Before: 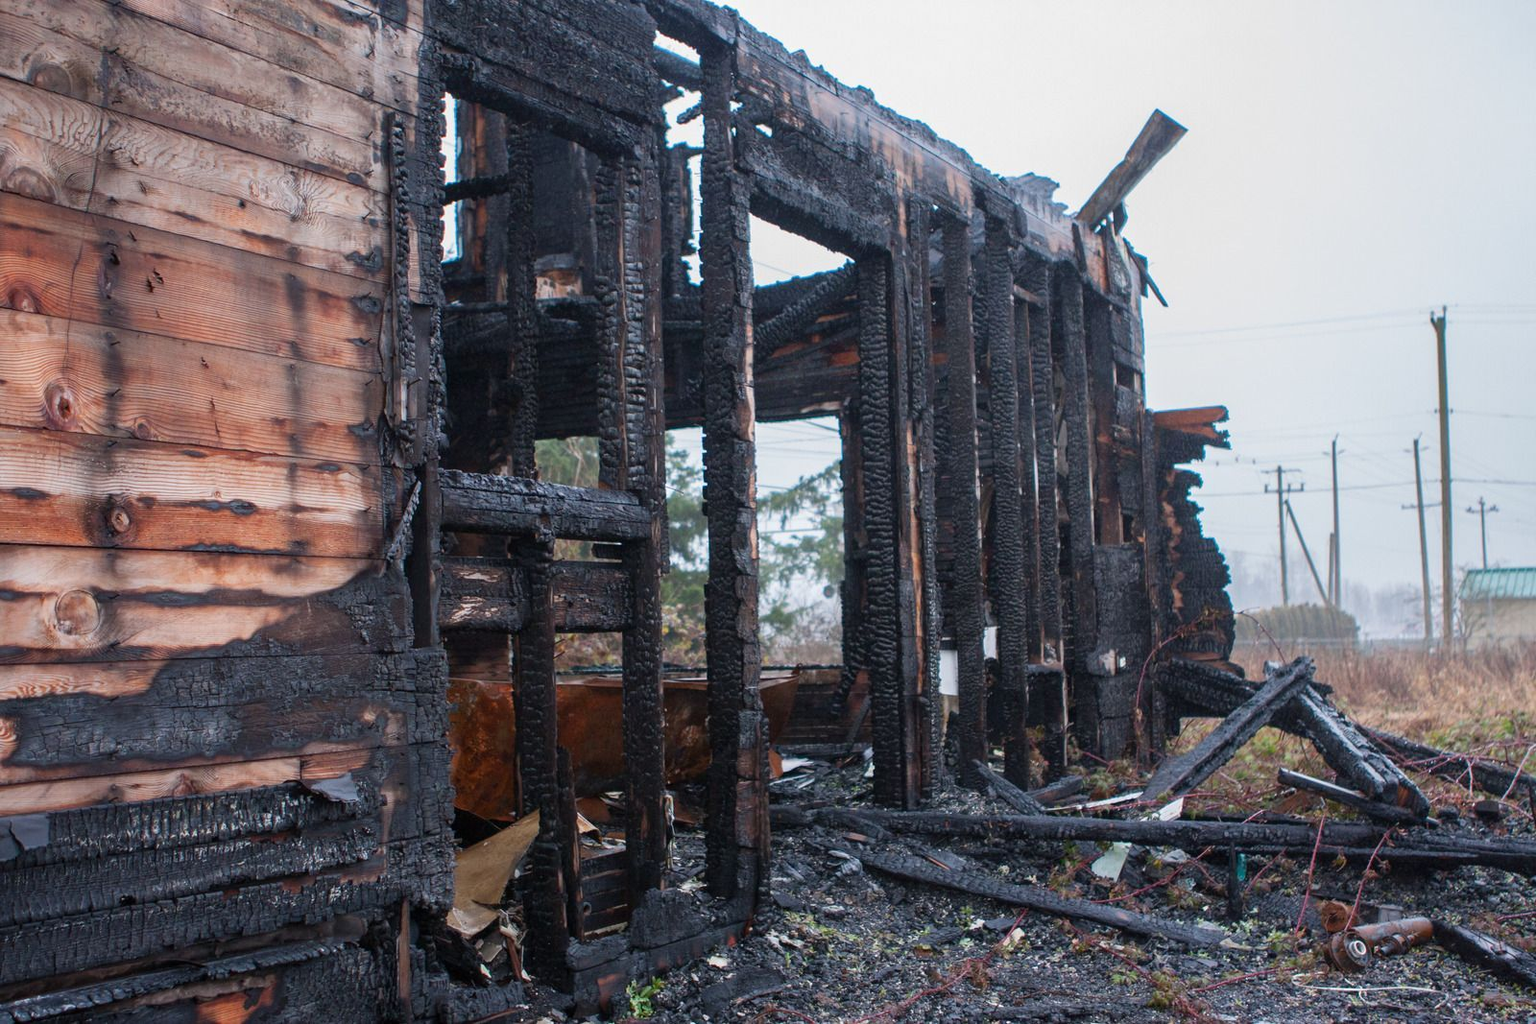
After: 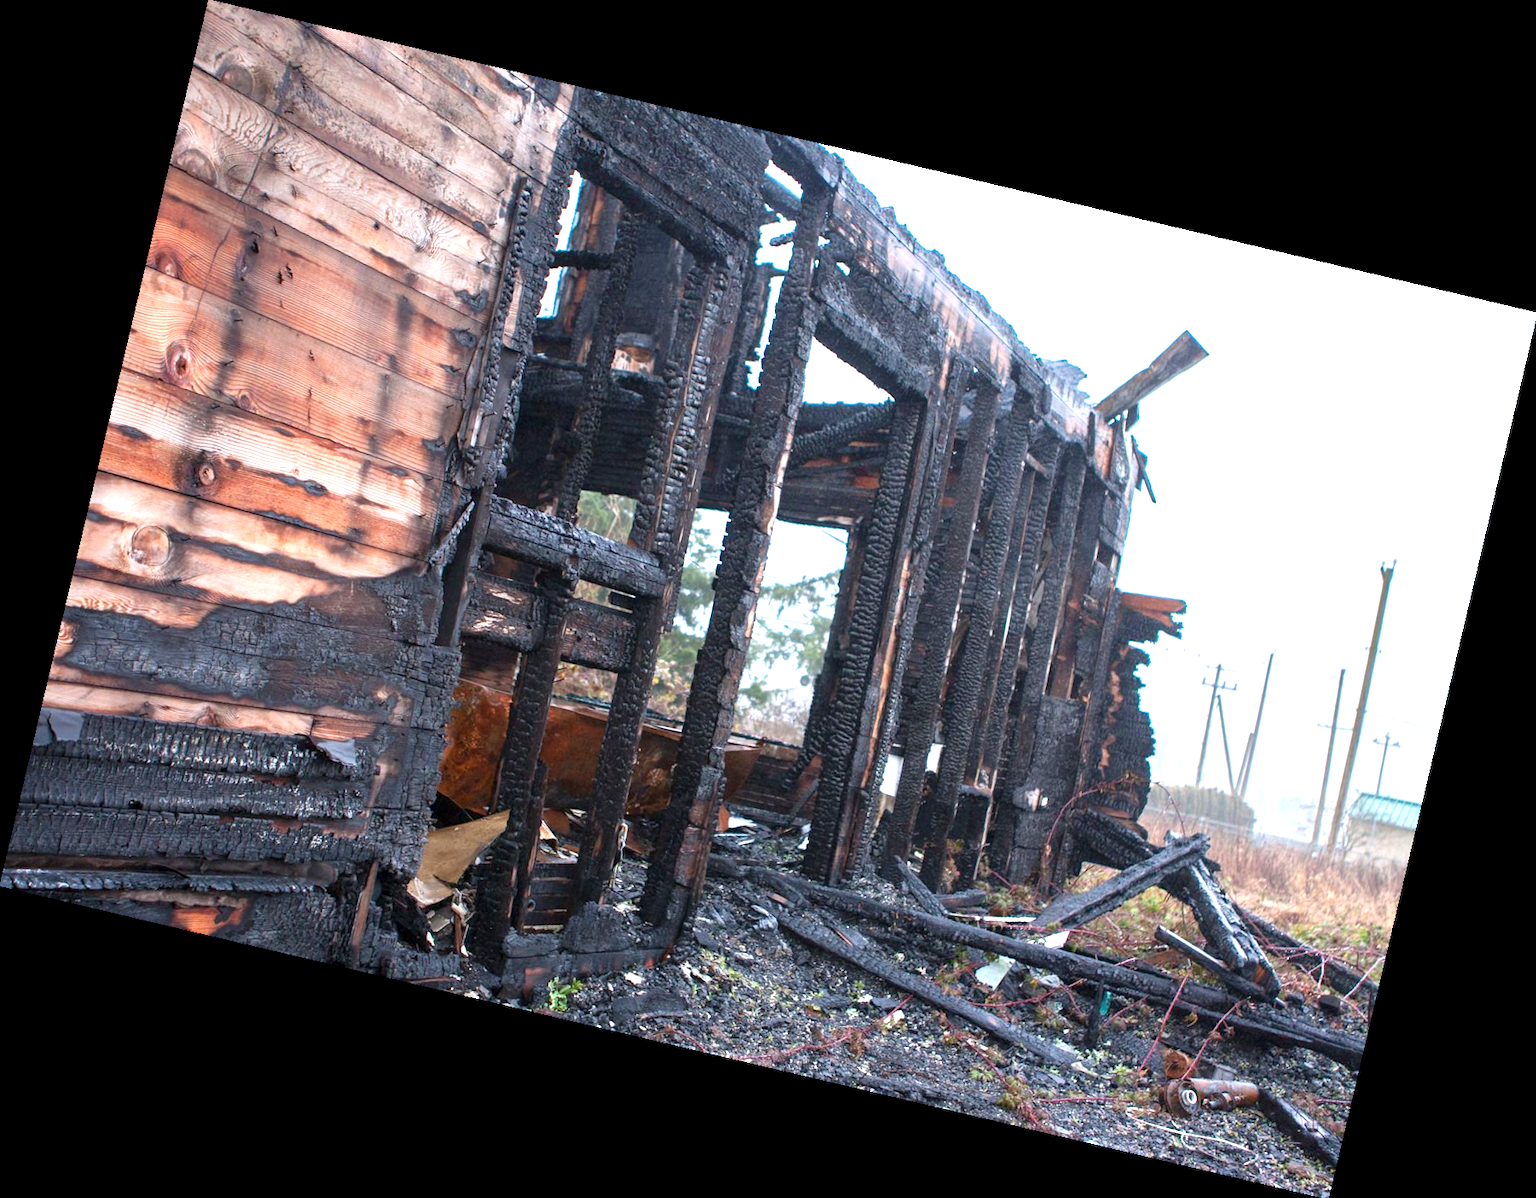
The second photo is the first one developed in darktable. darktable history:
exposure: black level correction 0.001, exposure 1.05 EV, compensate exposure bias true, compensate highlight preservation false
rotate and perspective: rotation 13.27°, automatic cropping off
